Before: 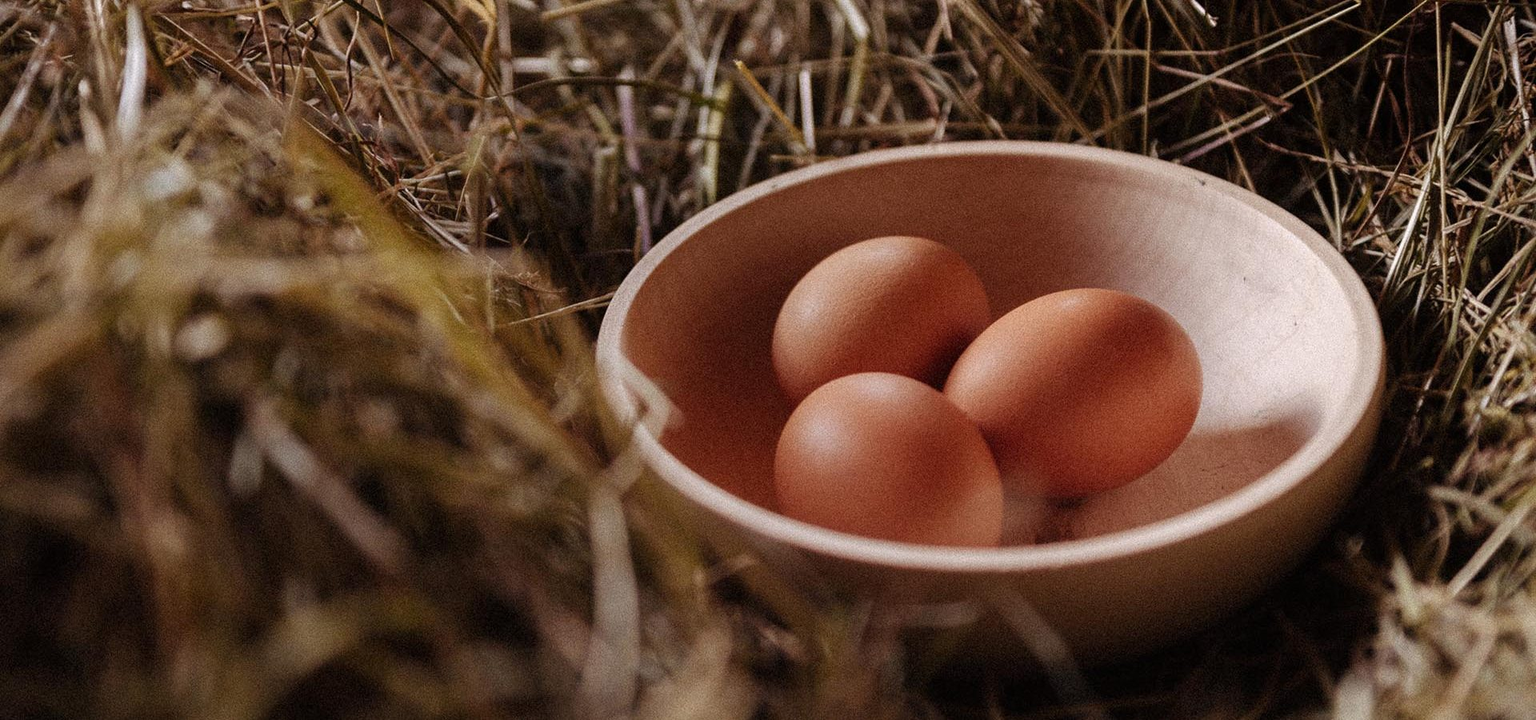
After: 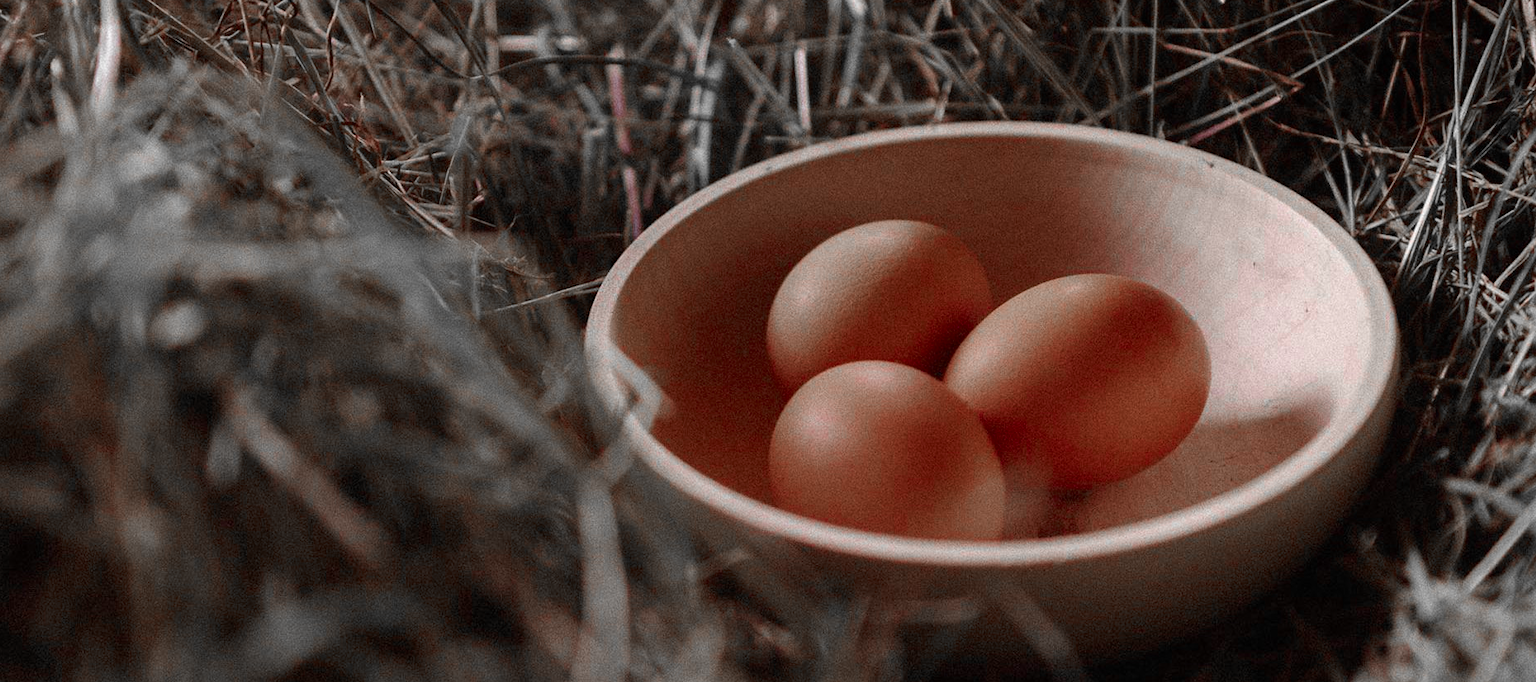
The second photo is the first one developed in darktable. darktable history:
crop: left 1.964%, top 3.251%, right 1.122%, bottom 4.933%
color zones: curves: ch0 [(0, 0.352) (0.143, 0.407) (0.286, 0.386) (0.429, 0.431) (0.571, 0.829) (0.714, 0.853) (0.857, 0.833) (1, 0.352)]; ch1 [(0, 0.604) (0.072, 0.726) (0.096, 0.608) (0.205, 0.007) (0.571, -0.006) (0.839, -0.013) (0.857, -0.012) (1, 0.604)]
